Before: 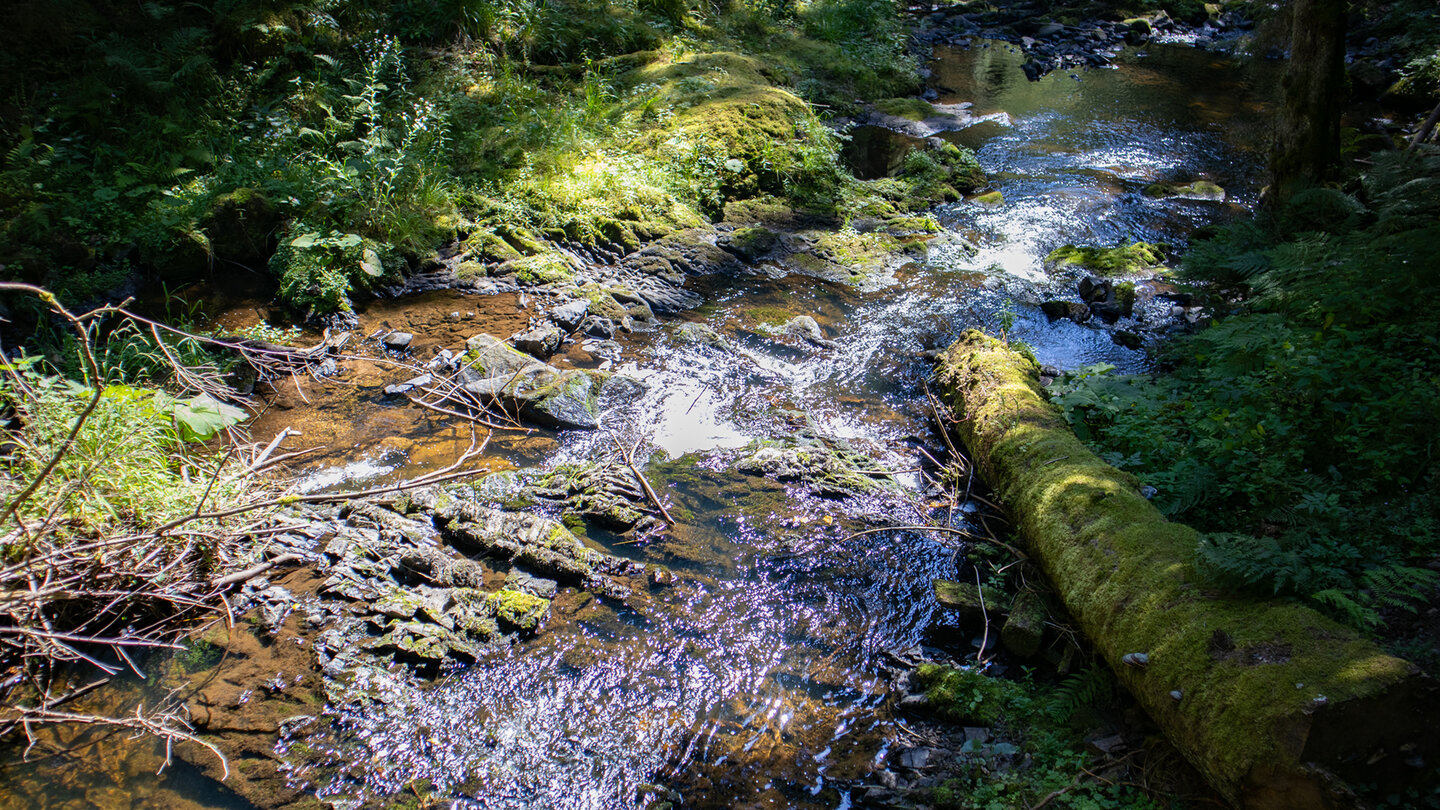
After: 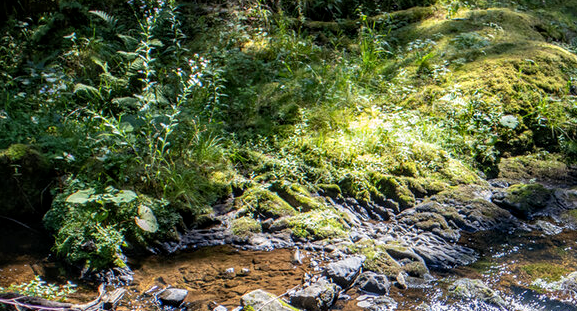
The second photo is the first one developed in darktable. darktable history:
crop: left 15.655%, top 5.46%, right 44.25%, bottom 56.055%
local contrast: on, module defaults
